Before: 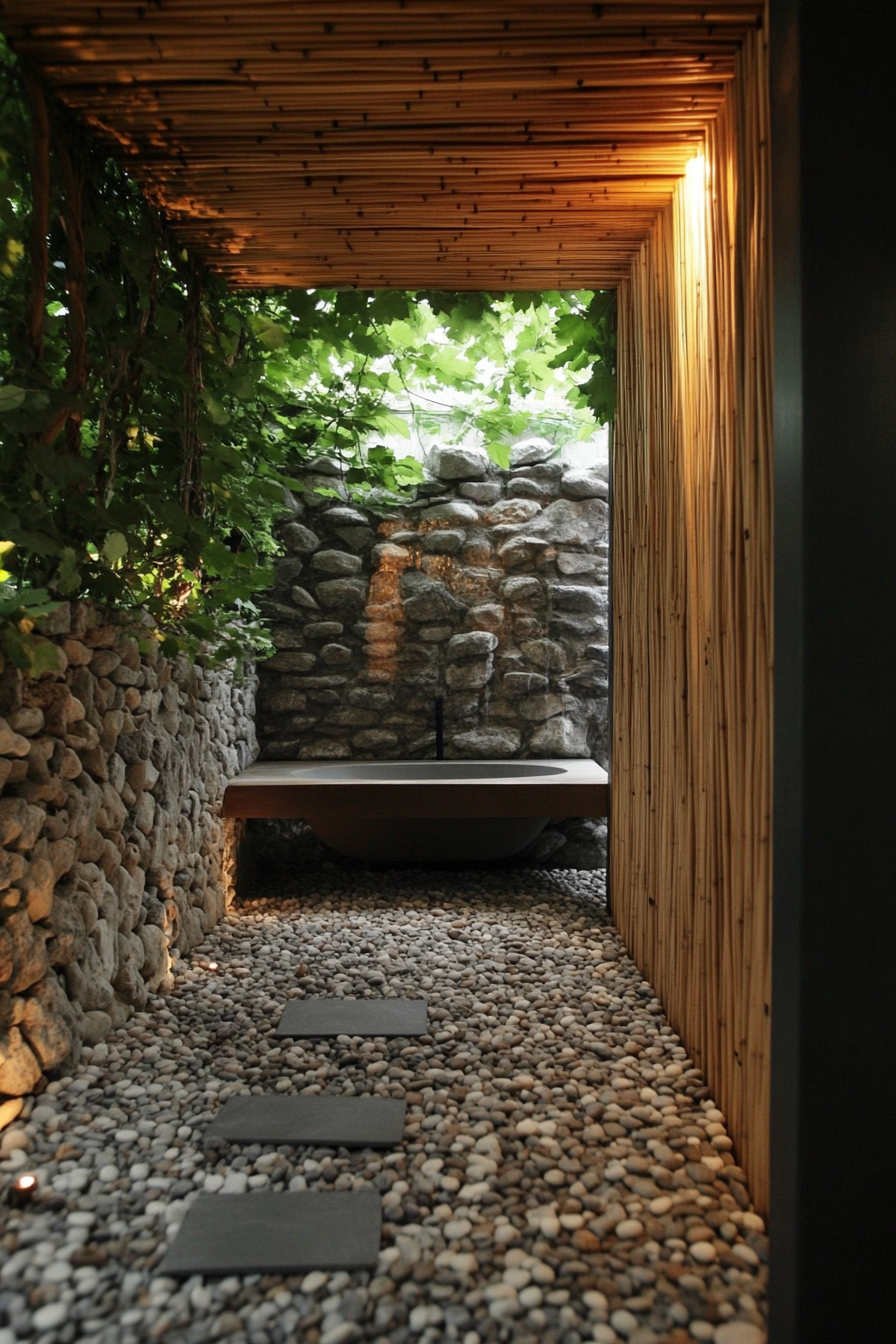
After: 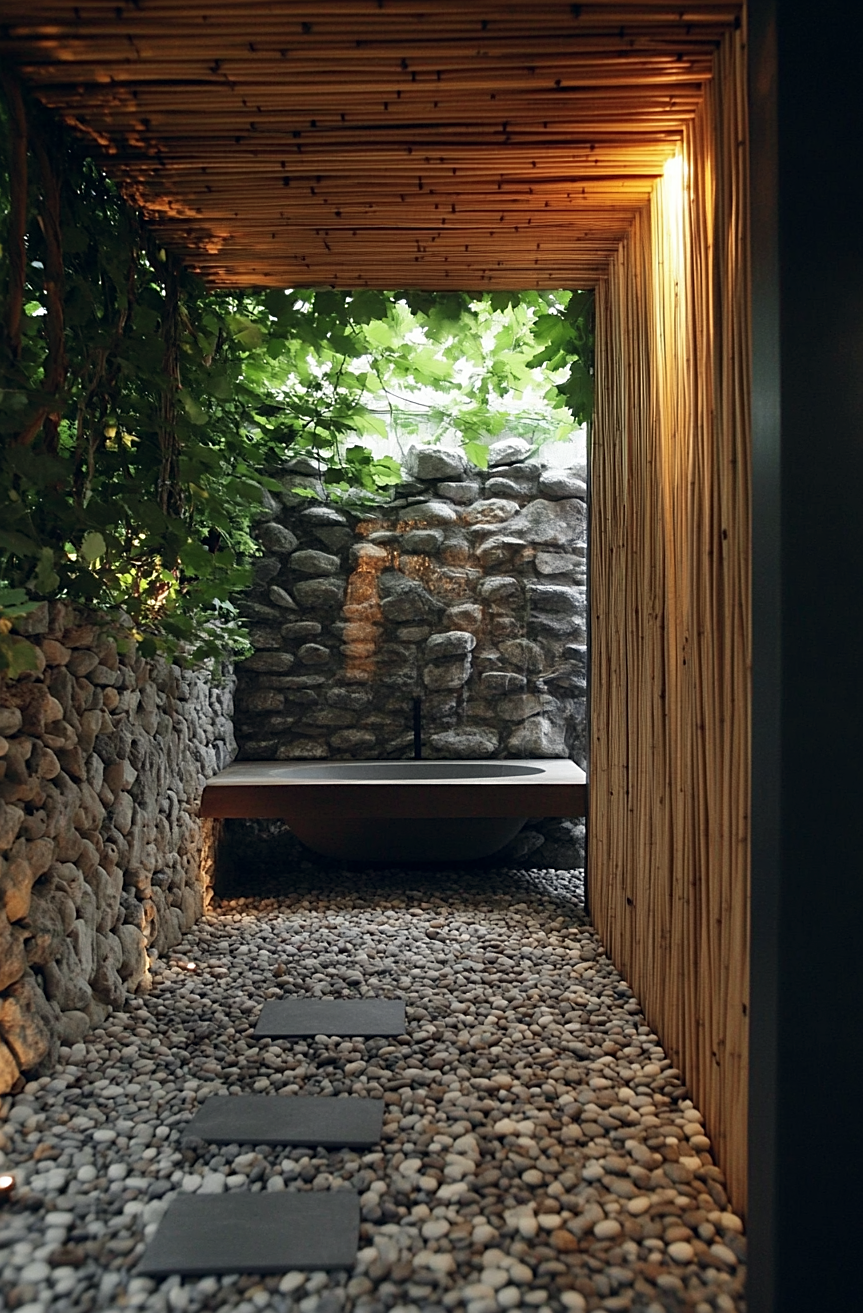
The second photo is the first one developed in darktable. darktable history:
white balance: red 0.988, blue 1.017
crop and rotate: left 2.536%, right 1.107%, bottom 2.246%
color correction: highlights a* 0.207, highlights b* 2.7, shadows a* -0.874, shadows b* -4.78
sharpen: on, module defaults
